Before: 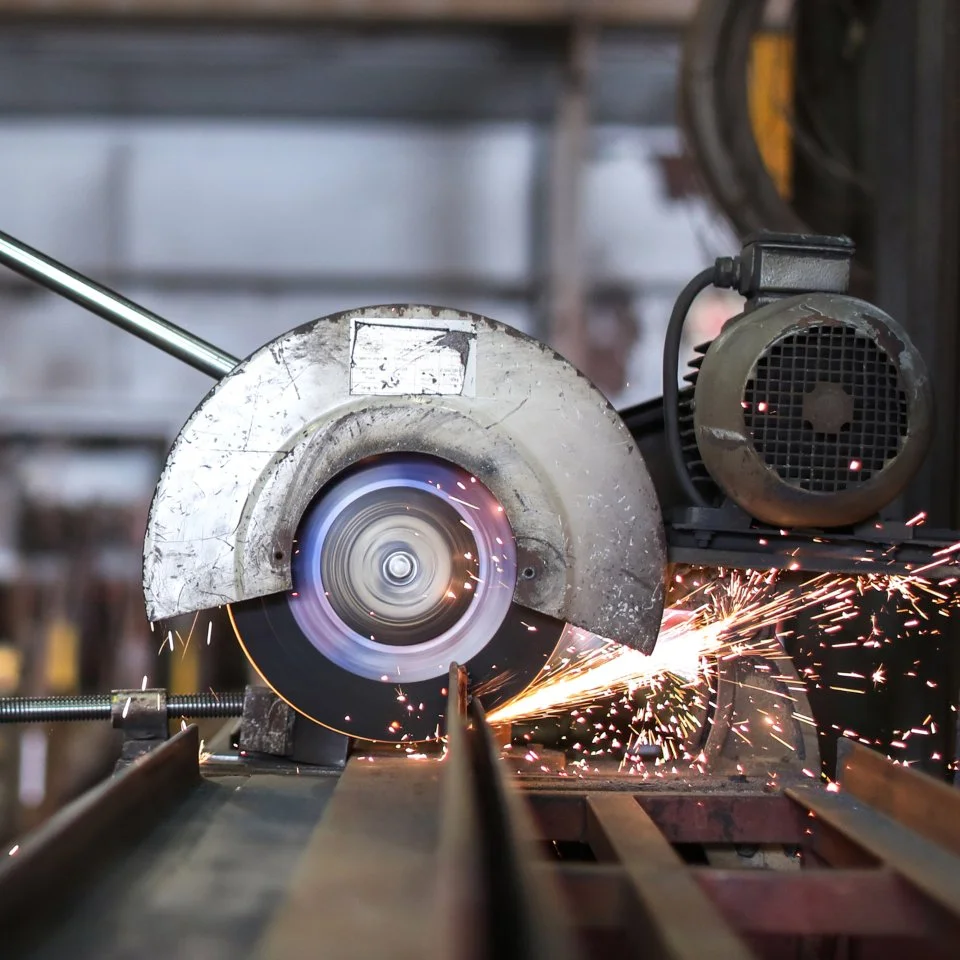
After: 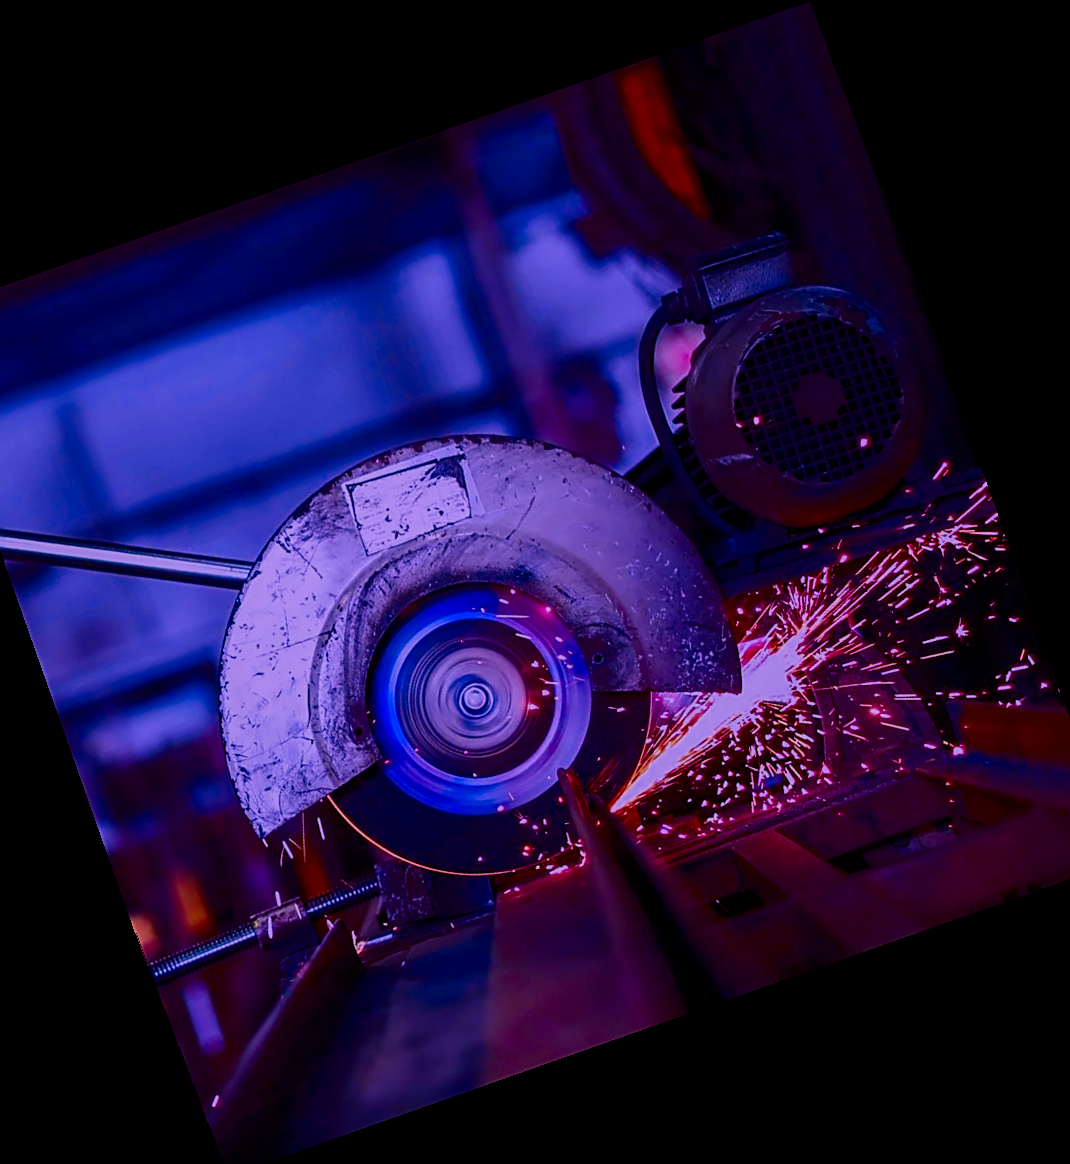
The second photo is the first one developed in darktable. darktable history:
contrast brightness saturation: brightness -1, saturation 1
sharpen: on, module defaults
filmic rgb: black relative exposure -8.15 EV, white relative exposure 3.76 EV, hardness 4.46
crop and rotate: angle 19.43°, left 6.812%, right 4.125%, bottom 1.087%
rotate and perspective: rotation -1.42°, crop left 0.016, crop right 0.984, crop top 0.035, crop bottom 0.965
color calibration: output R [1.107, -0.012, -0.003, 0], output B [0, 0, 1.308, 0], illuminant custom, x 0.389, y 0.387, temperature 3838.64 K
color correction: highlights a* 3.84, highlights b* 5.07
local contrast: detail 130%
